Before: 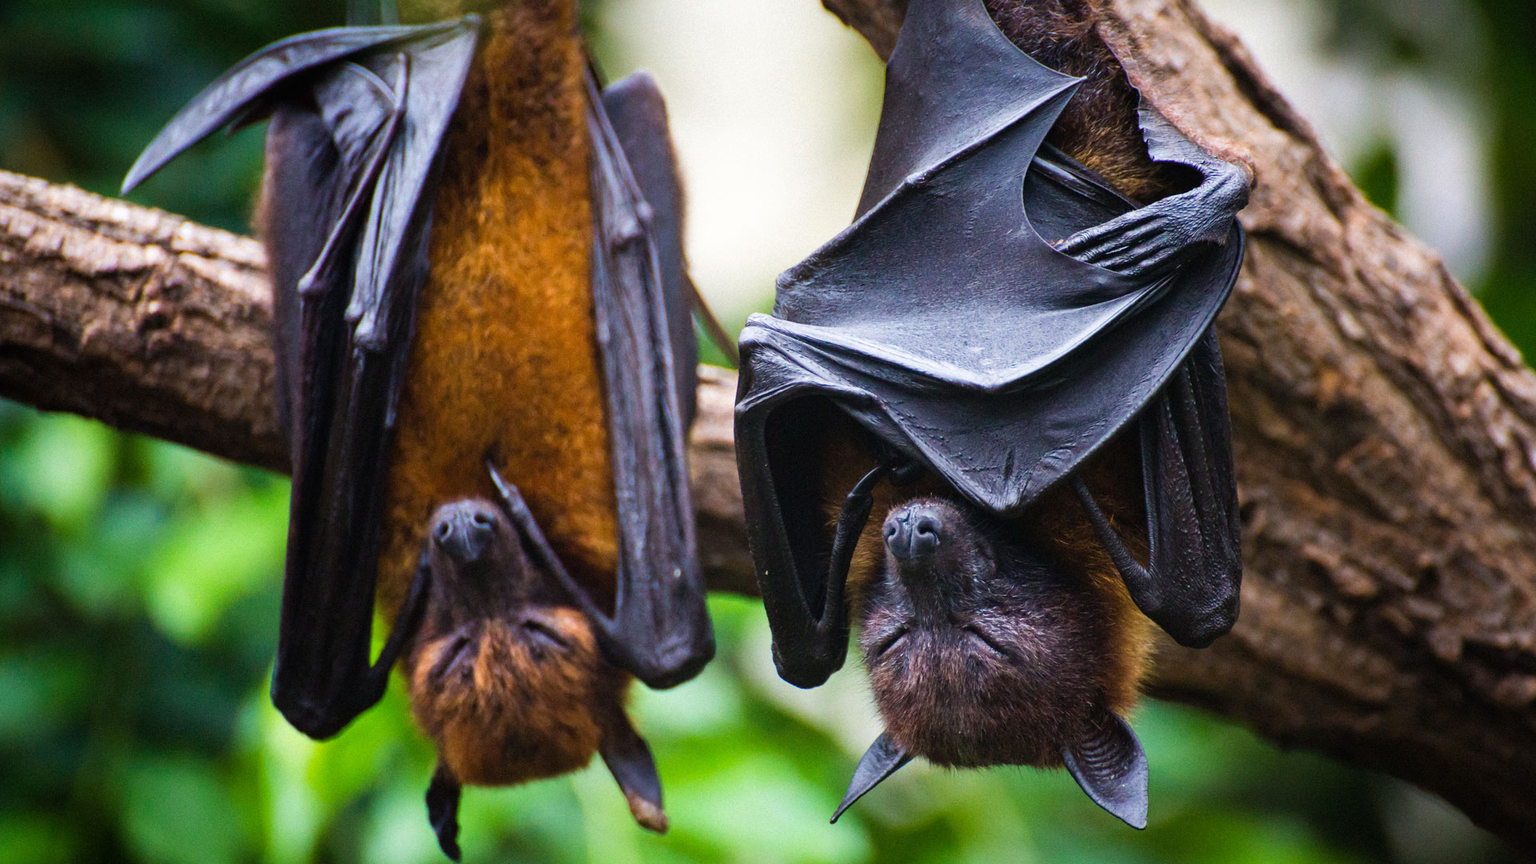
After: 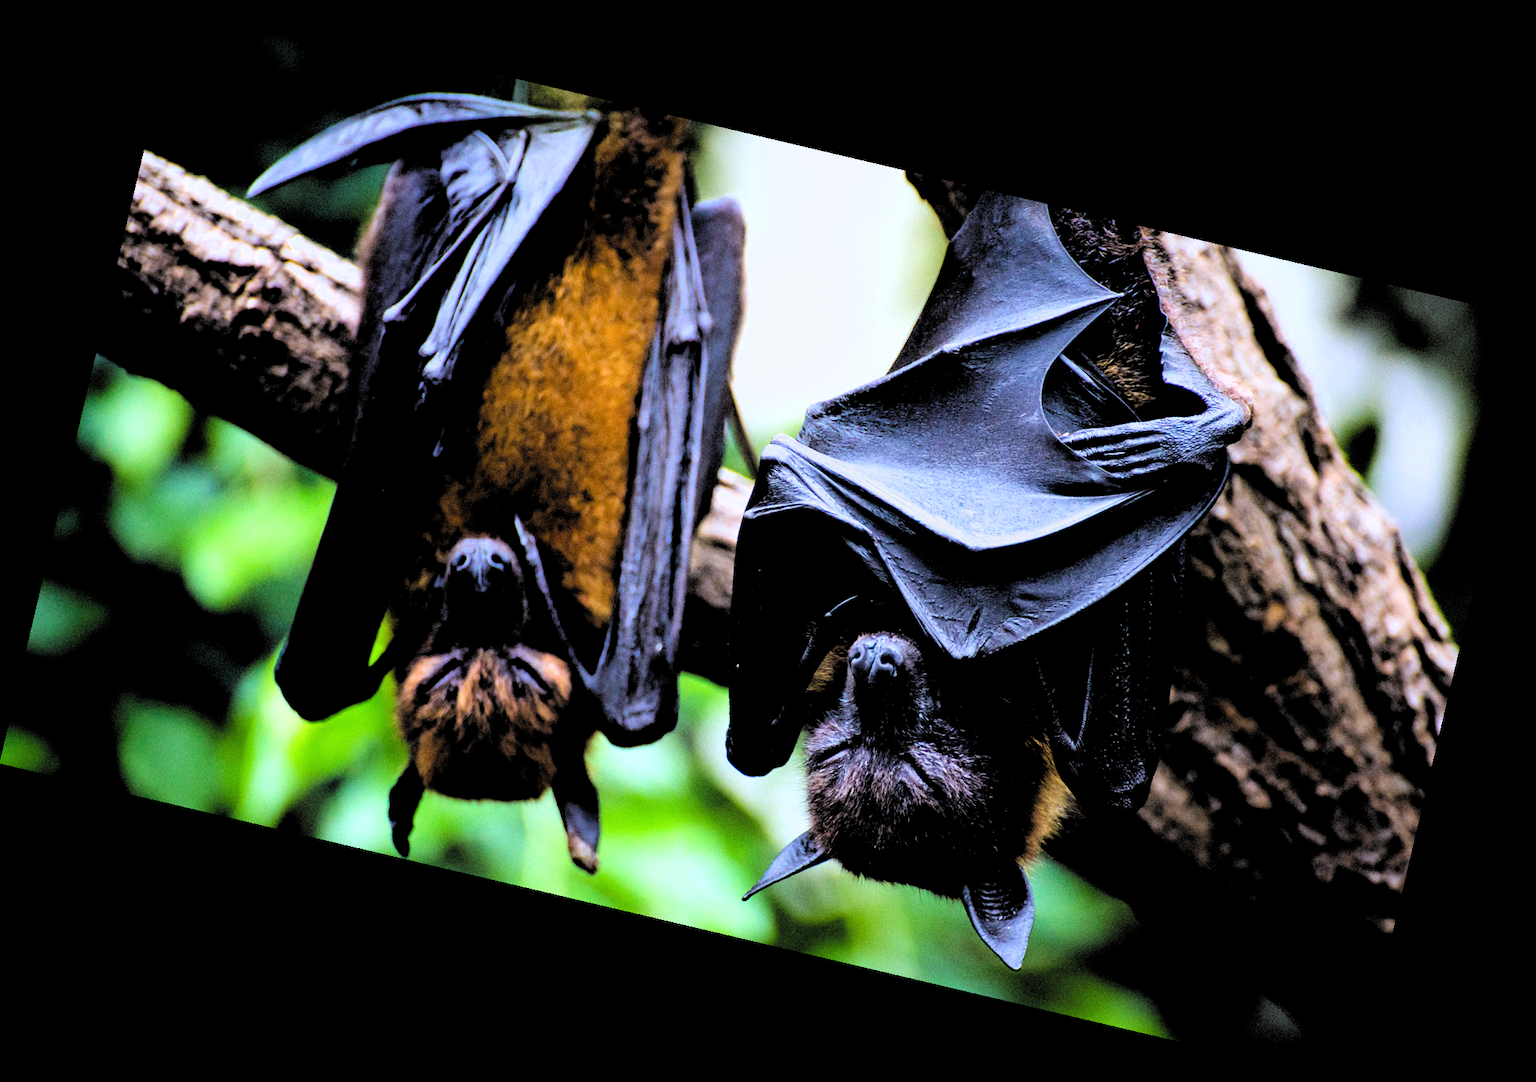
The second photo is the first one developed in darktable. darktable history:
white balance: red 0.931, blue 1.11
rotate and perspective: rotation 13.27°, automatic cropping off
filmic rgb: middle gray luminance 13.55%, black relative exposure -1.97 EV, white relative exposure 3.1 EV, threshold 6 EV, target black luminance 0%, hardness 1.79, latitude 59.23%, contrast 1.728, highlights saturation mix 5%, shadows ↔ highlights balance -37.52%, add noise in highlights 0, color science v3 (2019), use custom middle-gray values true, iterations of high-quality reconstruction 0, contrast in highlights soft, enable highlight reconstruction true
